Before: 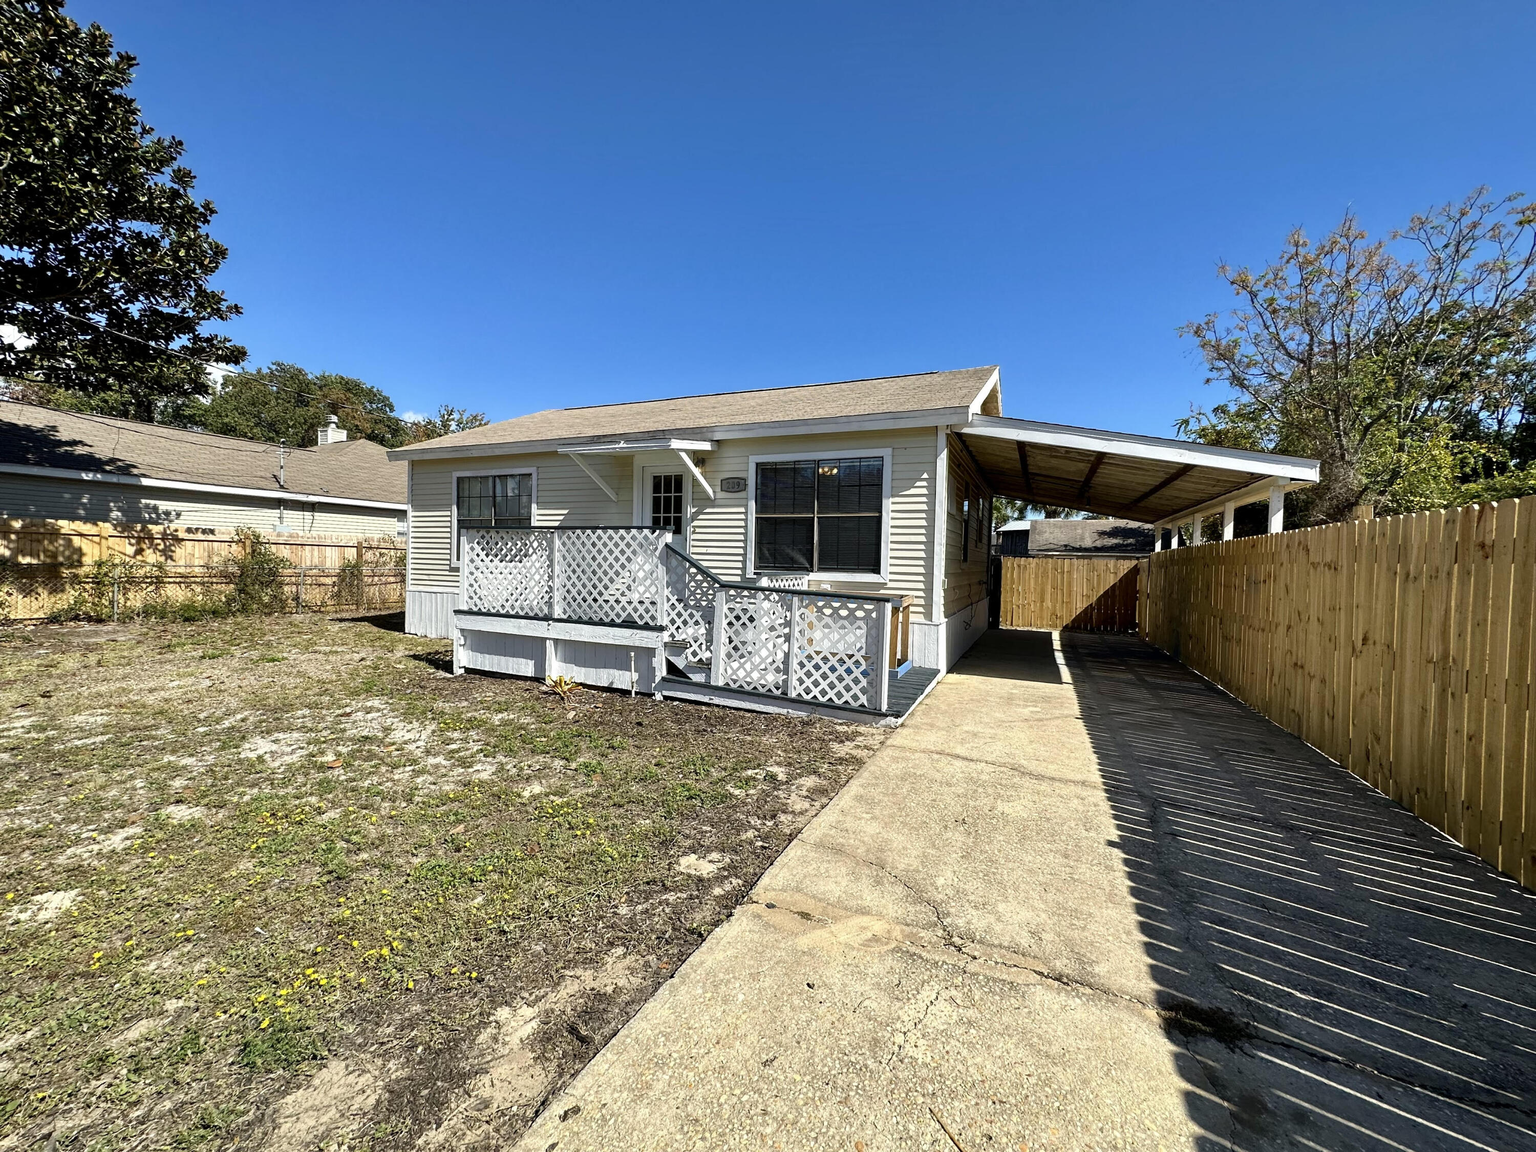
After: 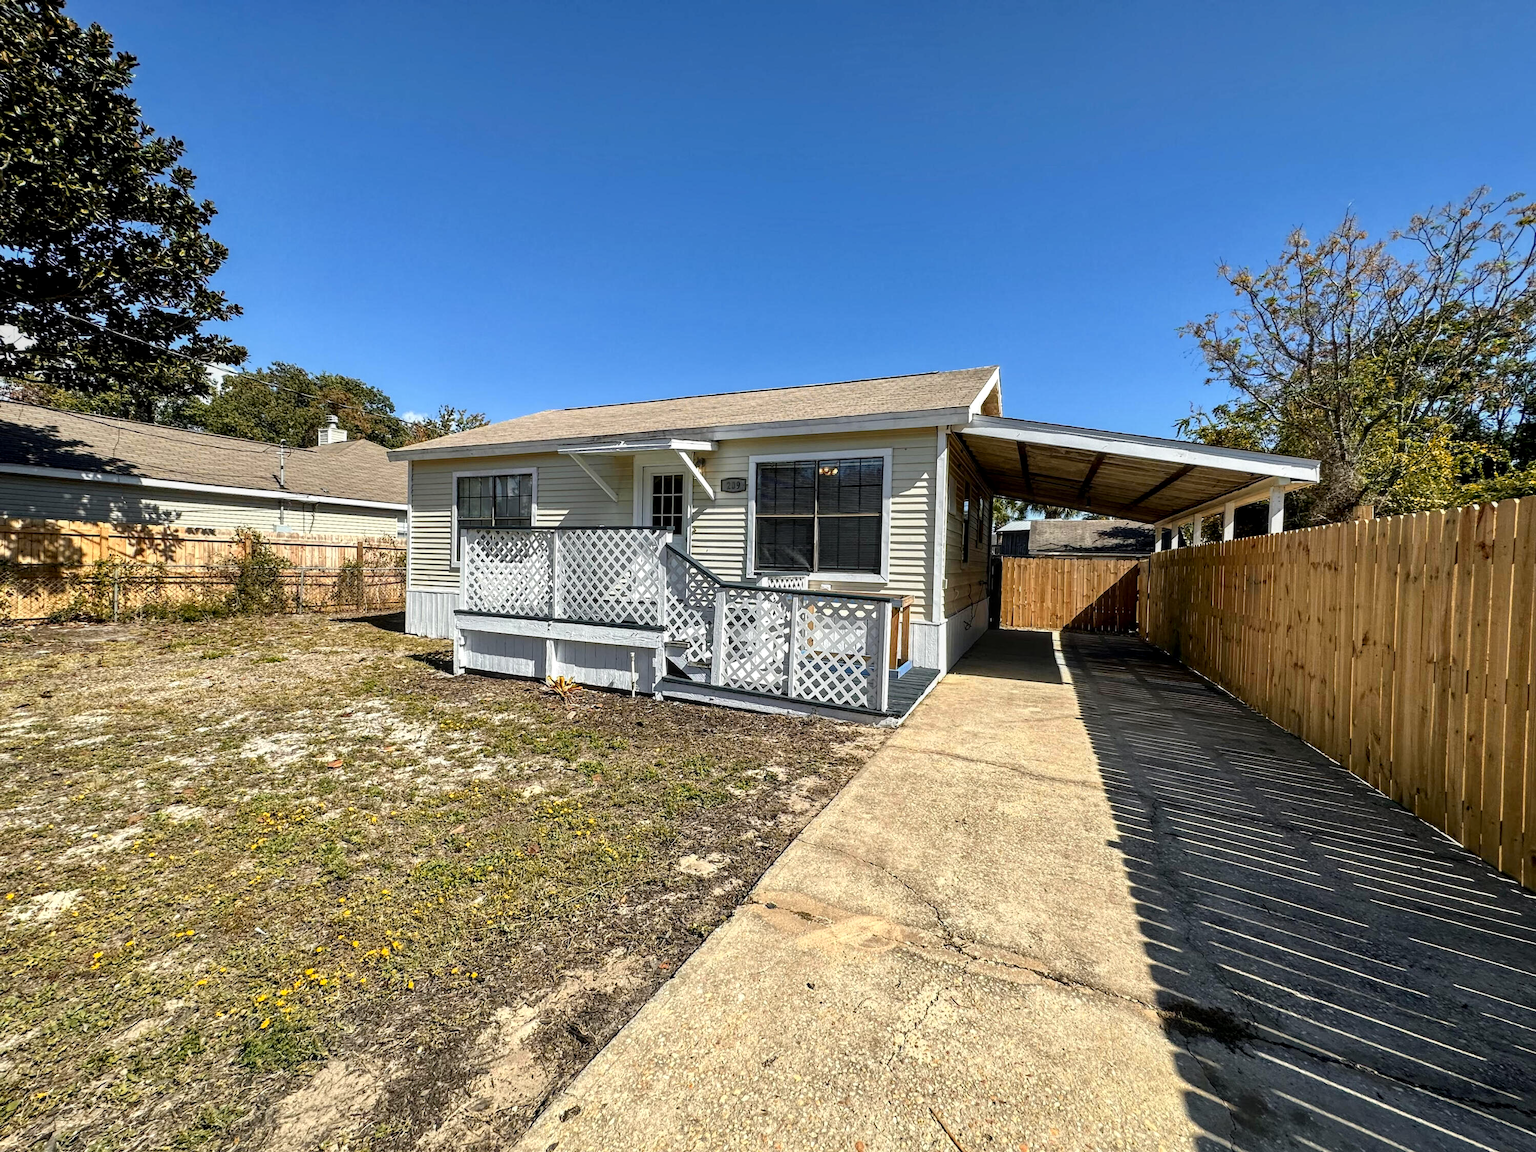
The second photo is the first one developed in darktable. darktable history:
local contrast: on, module defaults
color zones: curves: ch1 [(0.24, 0.634) (0.75, 0.5)]; ch2 [(0.253, 0.437) (0.745, 0.491)]
